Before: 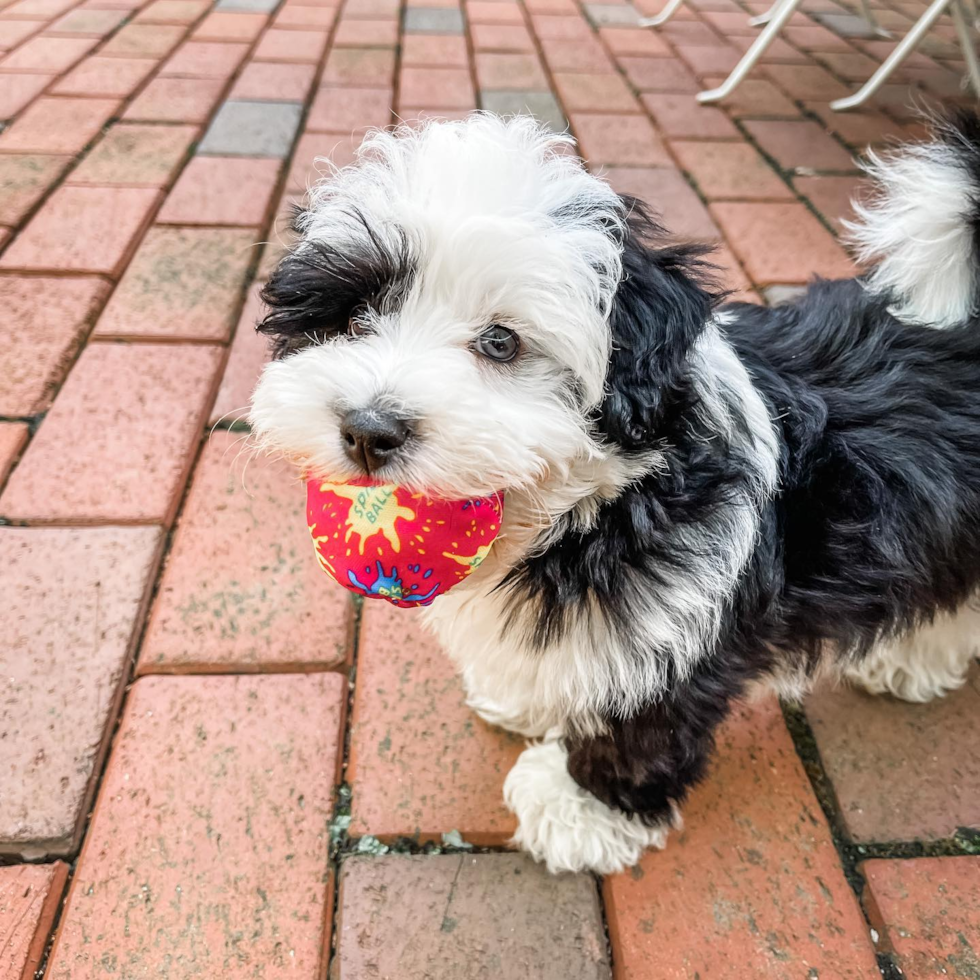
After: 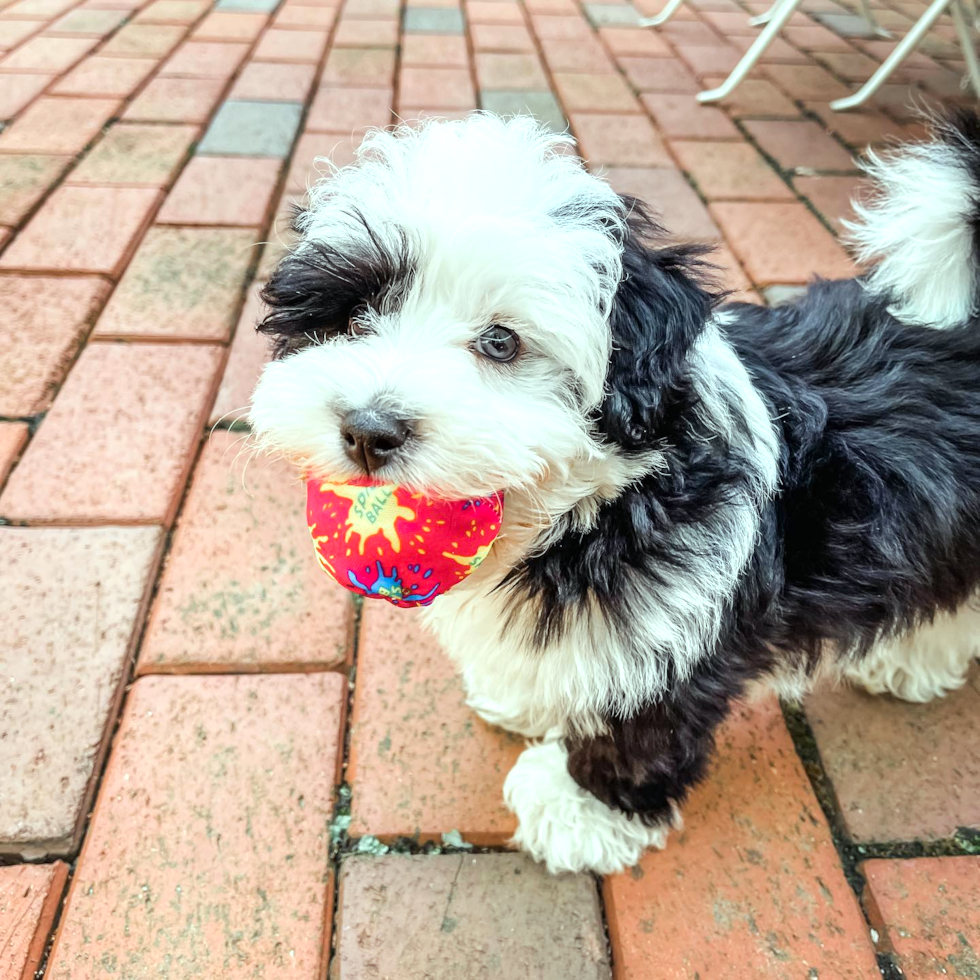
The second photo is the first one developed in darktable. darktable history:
color balance rgb: shadows lift › chroma 2.043%, shadows lift › hue 248.29°, highlights gain › luminance 19.879%, highlights gain › chroma 2.761%, highlights gain › hue 175.81°, perceptual saturation grading › global saturation 0.665%, perceptual brilliance grading › mid-tones 10.512%, perceptual brilliance grading › shadows 14.203%
